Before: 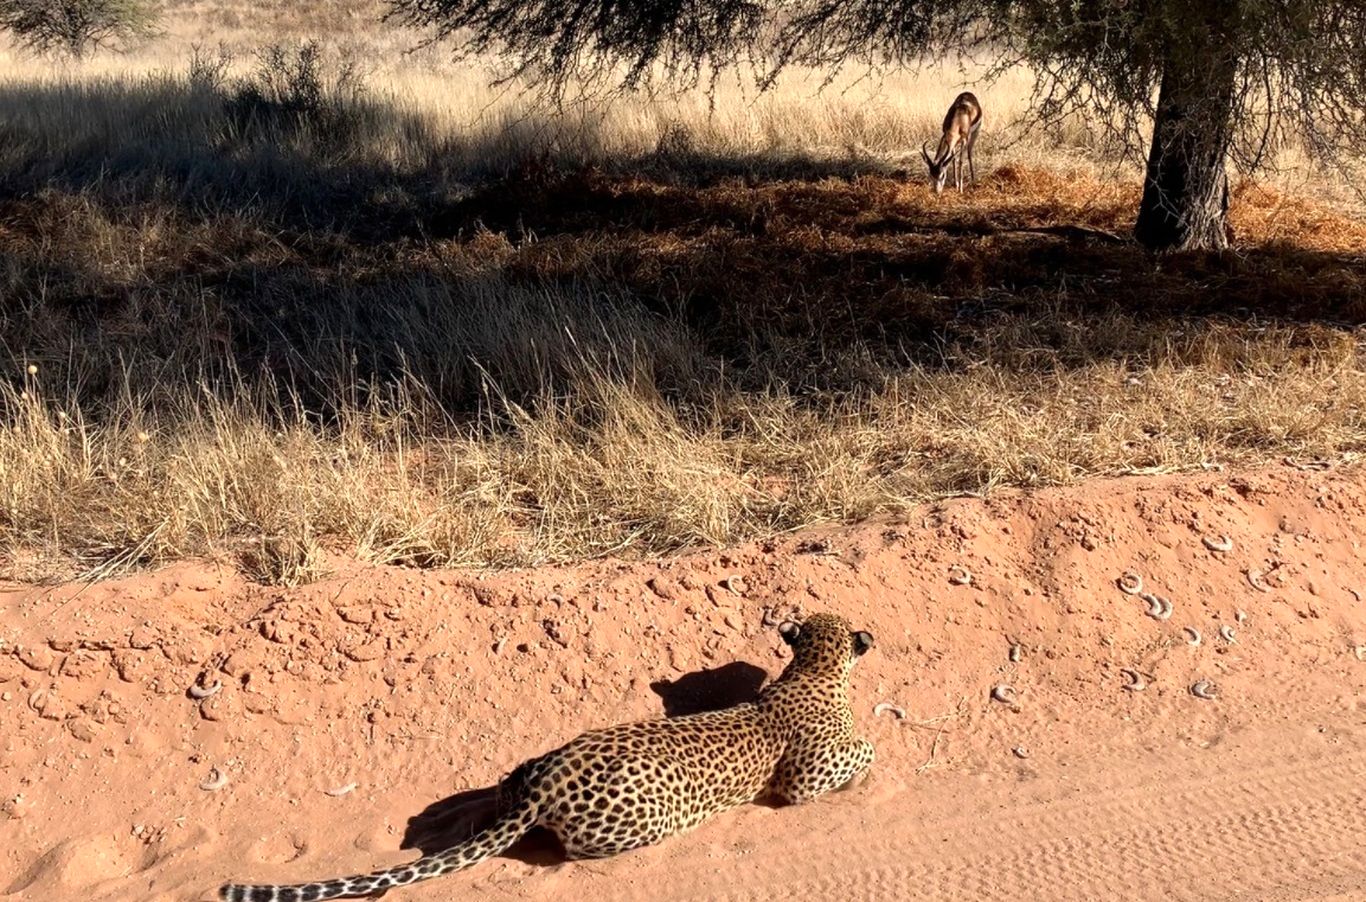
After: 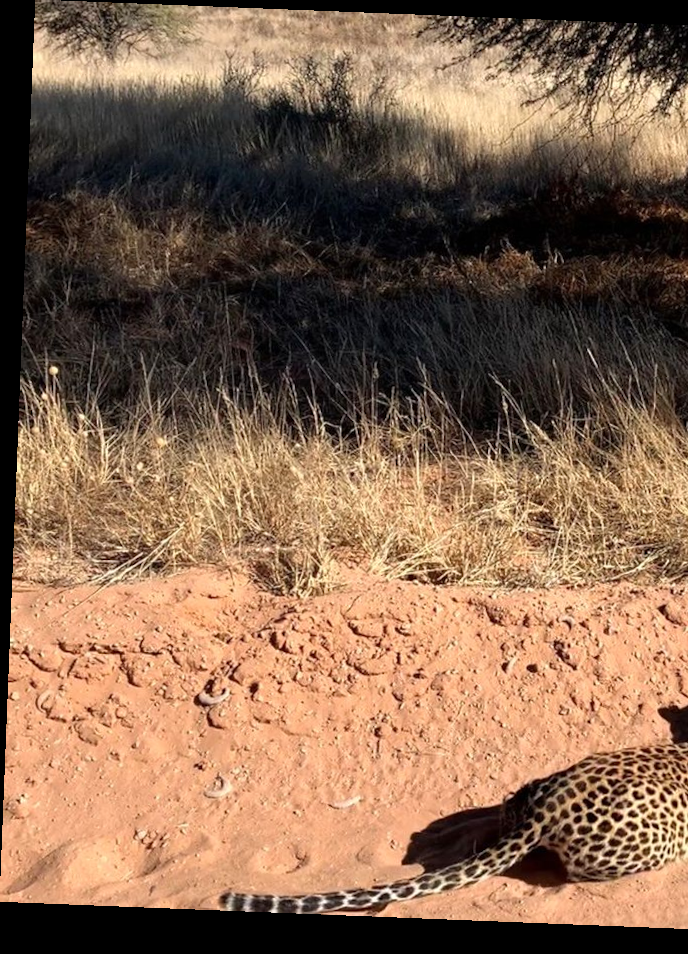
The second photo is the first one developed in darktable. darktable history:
rotate and perspective: rotation 2.27°, automatic cropping off
crop and rotate: left 0%, top 0%, right 50.845%
